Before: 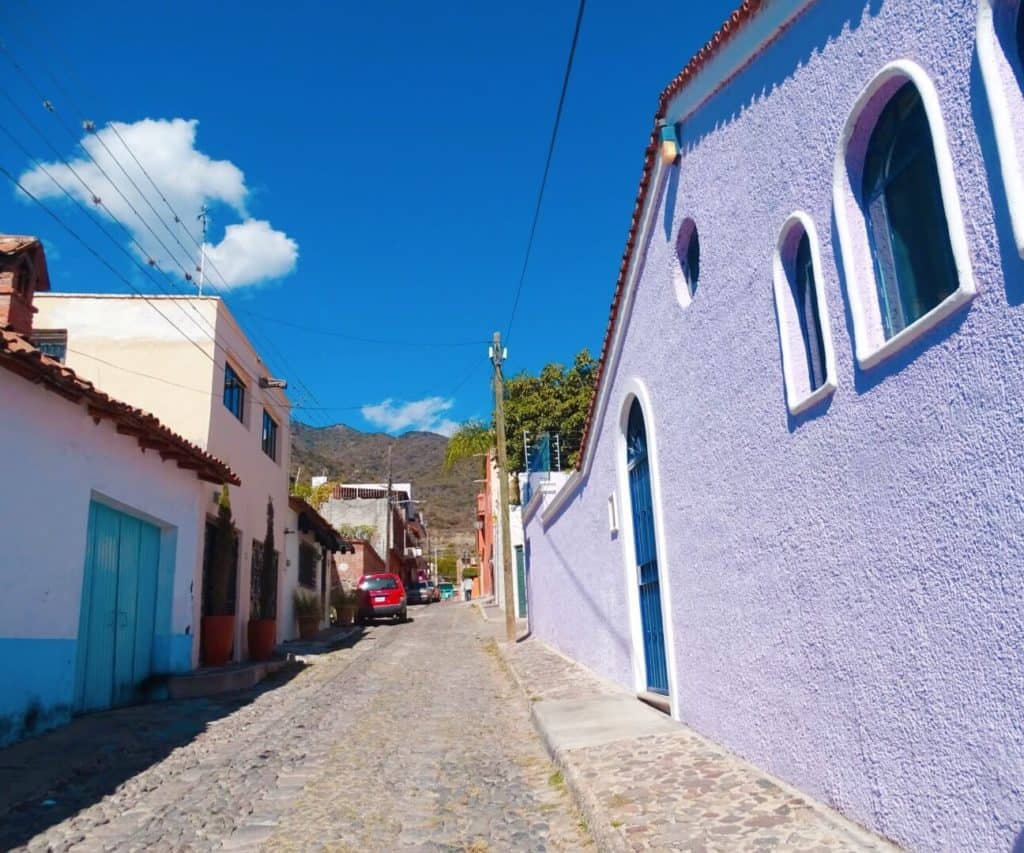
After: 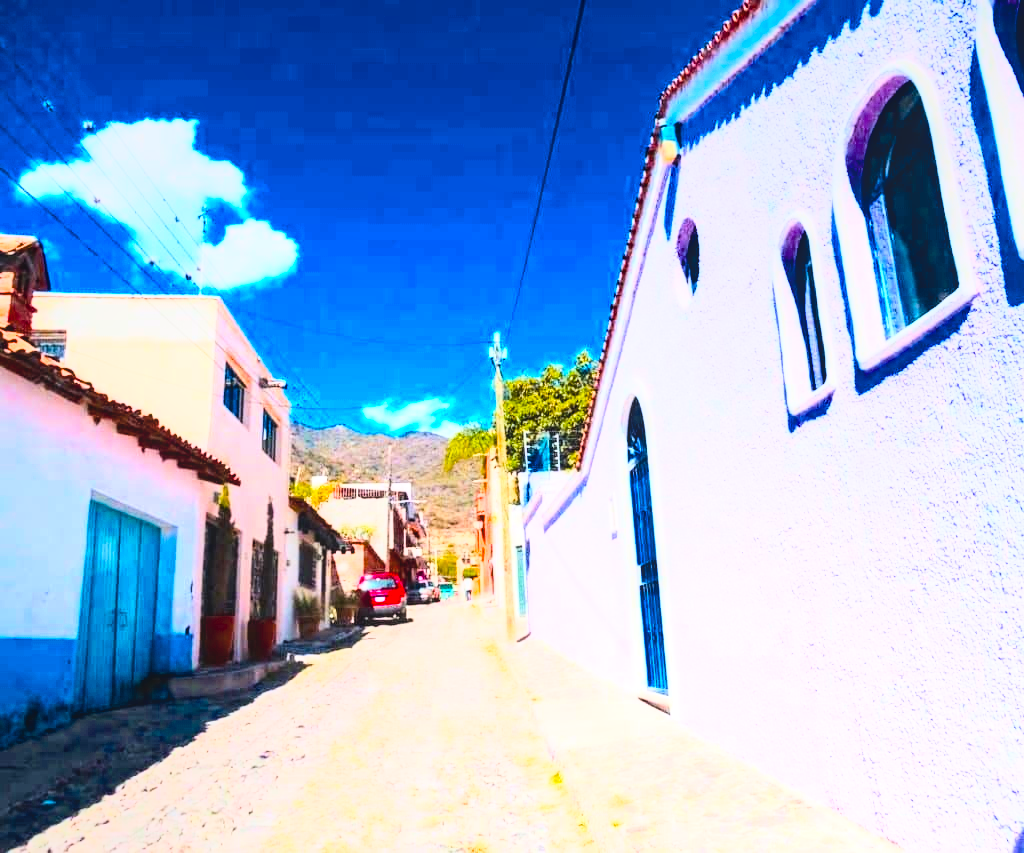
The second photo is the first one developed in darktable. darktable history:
exposure: black level correction 0, exposure 1.001 EV, compensate highlight preservation false
local contrast: detail 109%
base curve: curves: ch0 [(0, 0) (0.007, 0.004) (0.027, 0.03) (0.046, 0.07) (0.207, 0.54) (0.442, 0.872) (0.673, 0.972) (1, 1)]
color balance rgb: perceptual saturation grading › global saturation 31.118%, saturation formula JzAzBz (2021)
